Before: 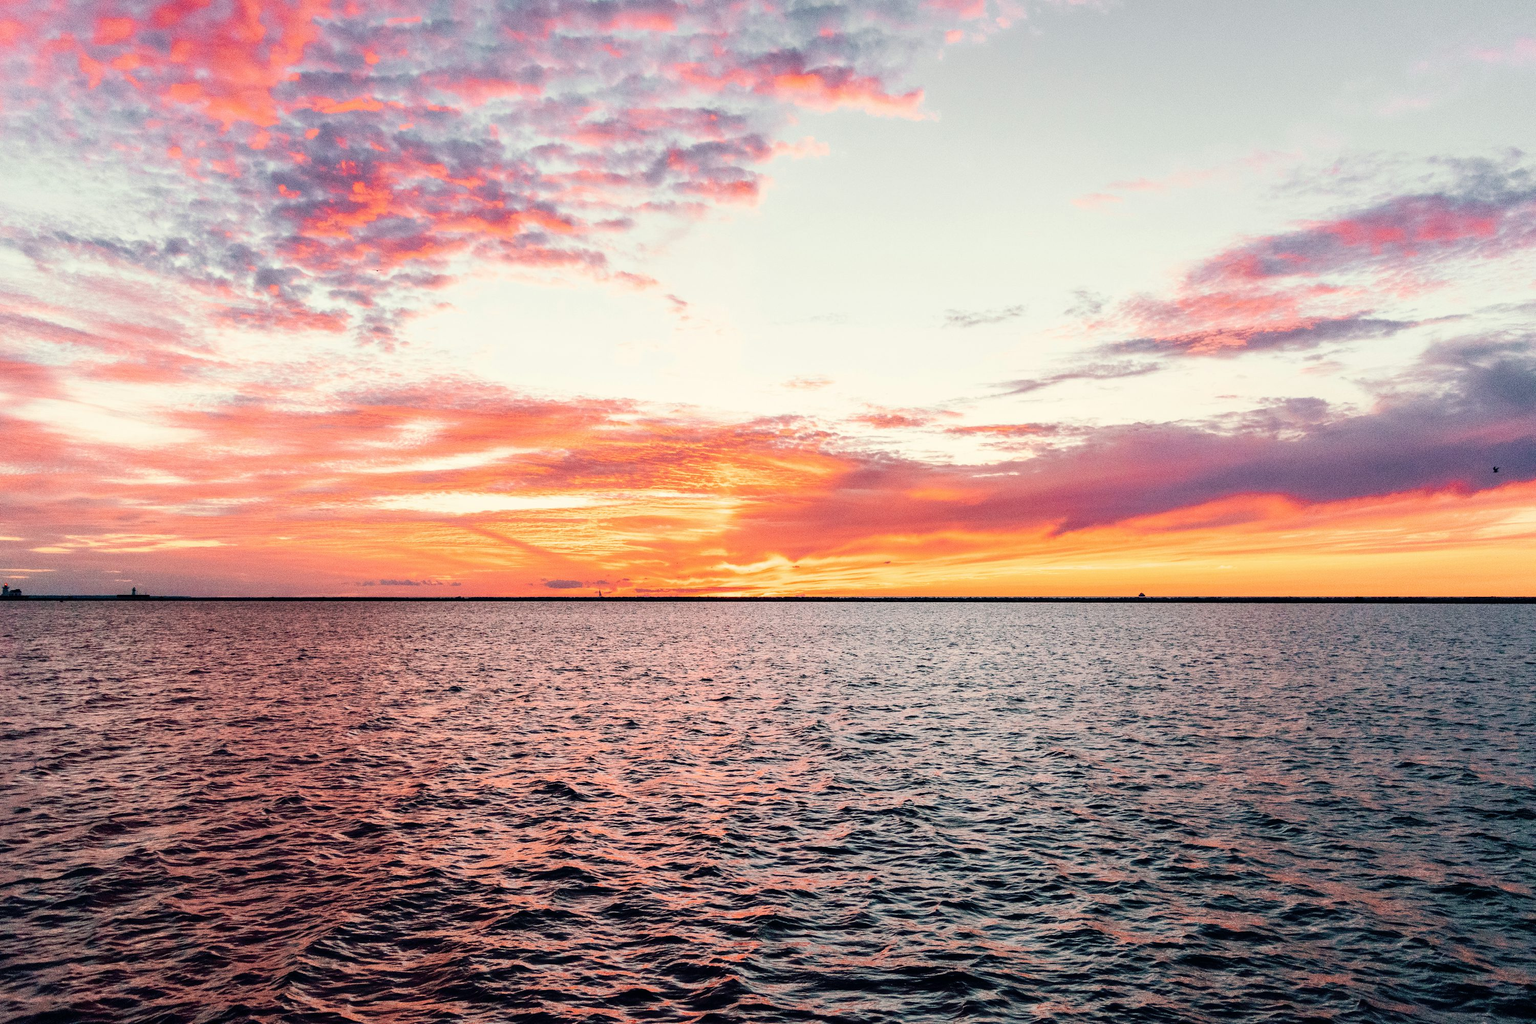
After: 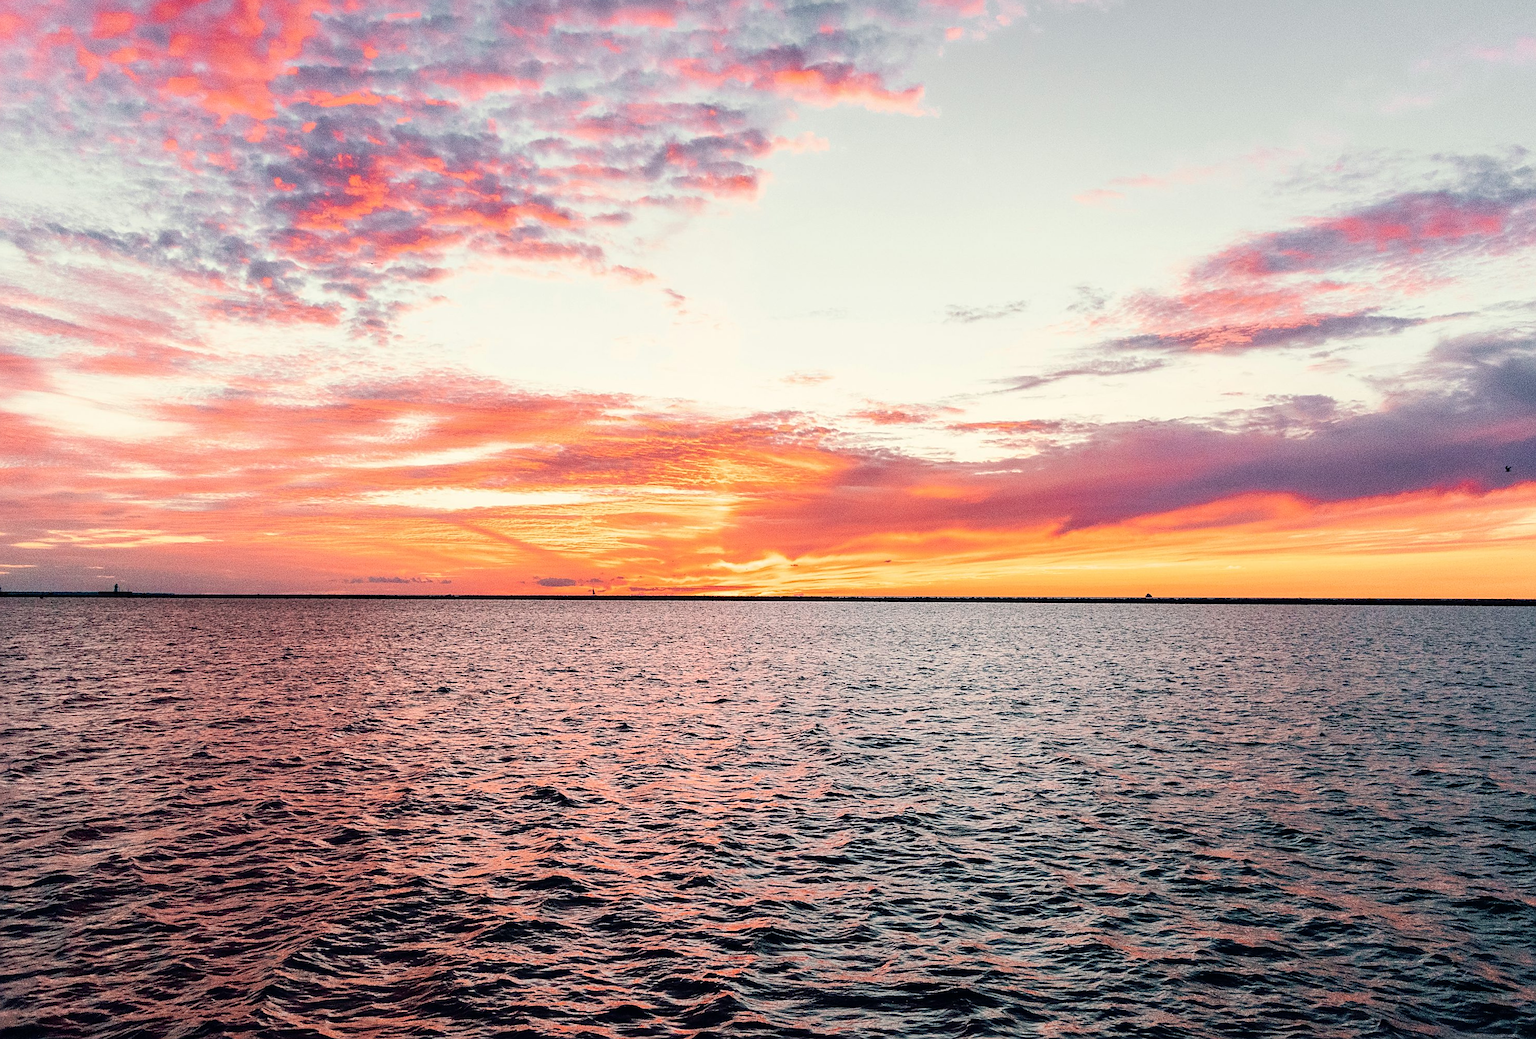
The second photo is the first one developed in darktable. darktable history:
sharpen: on, module defaults
tone equalizer: on, module defaults
rotate and perspective: rotation 0.226°, lens shift (vertical) -0.042, crop left 0.023, crop right 0.982, crop top 0.006, crop bottom 0.994
